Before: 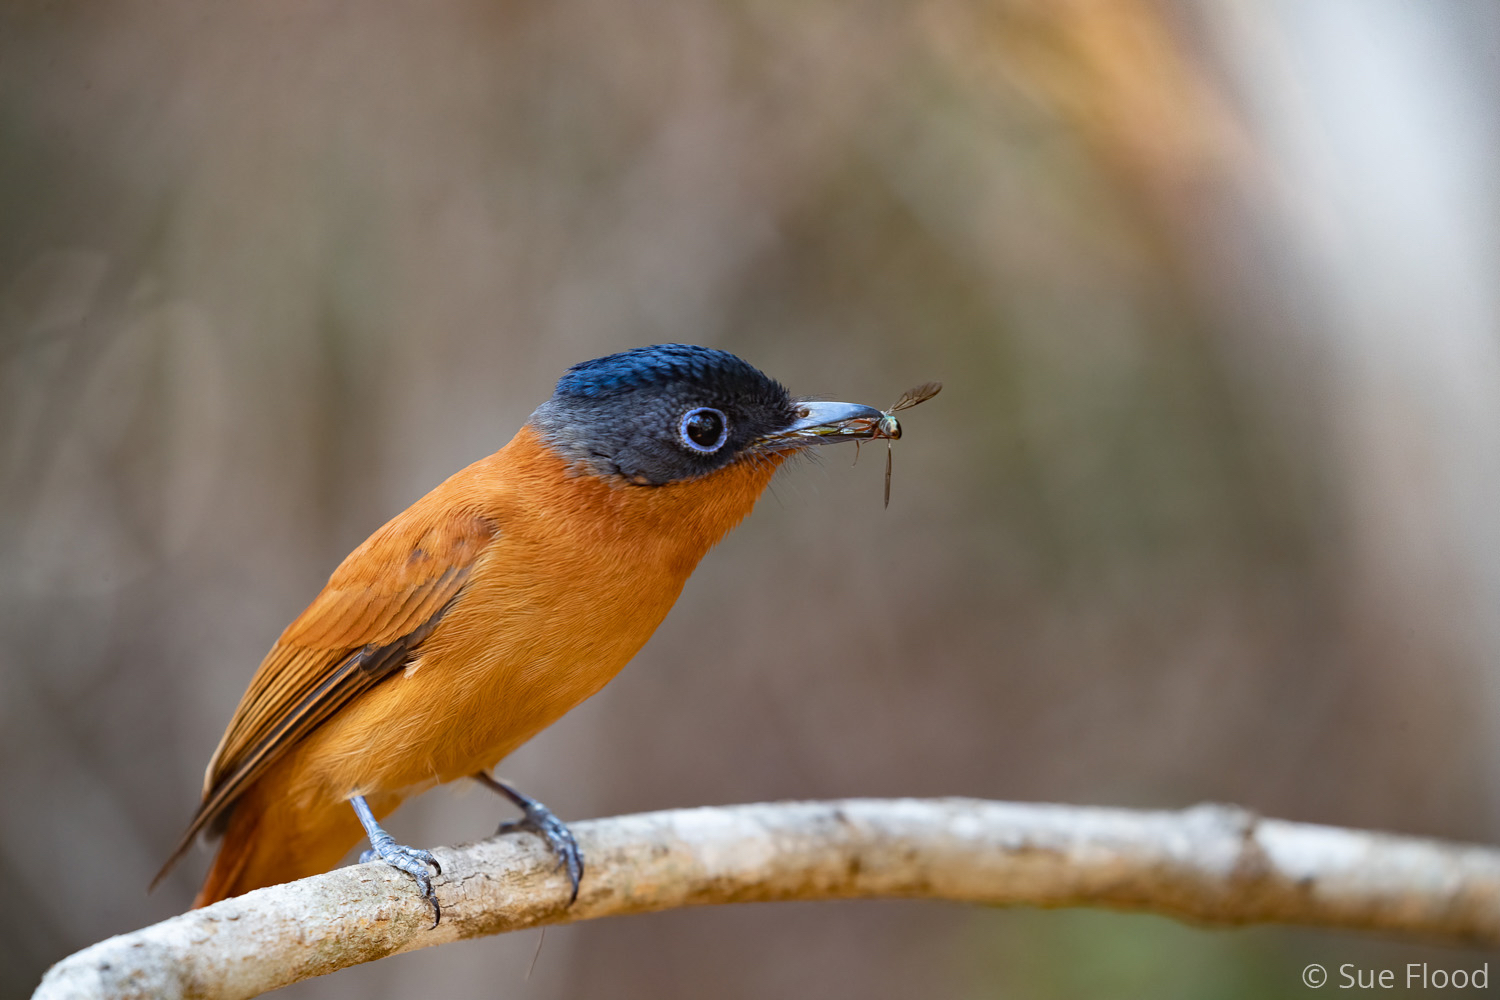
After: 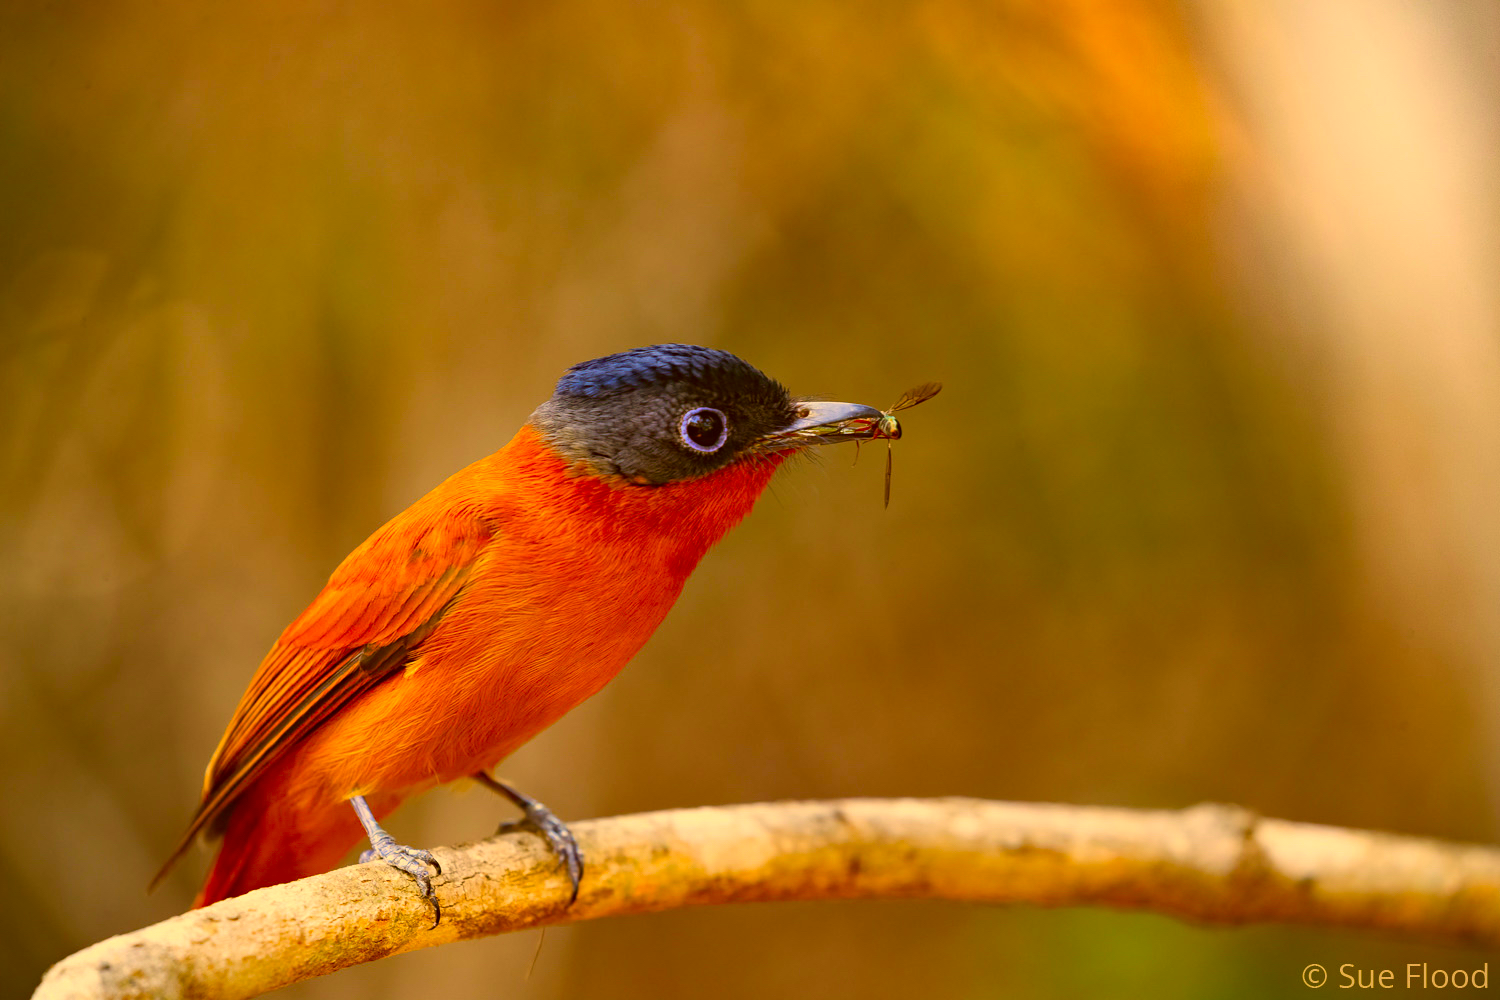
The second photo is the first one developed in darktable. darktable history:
color correction: highlights a* 10.7, highlights b* 30.19, shadows a* 2.79, shadows b* 17.75, saturation 1.72
